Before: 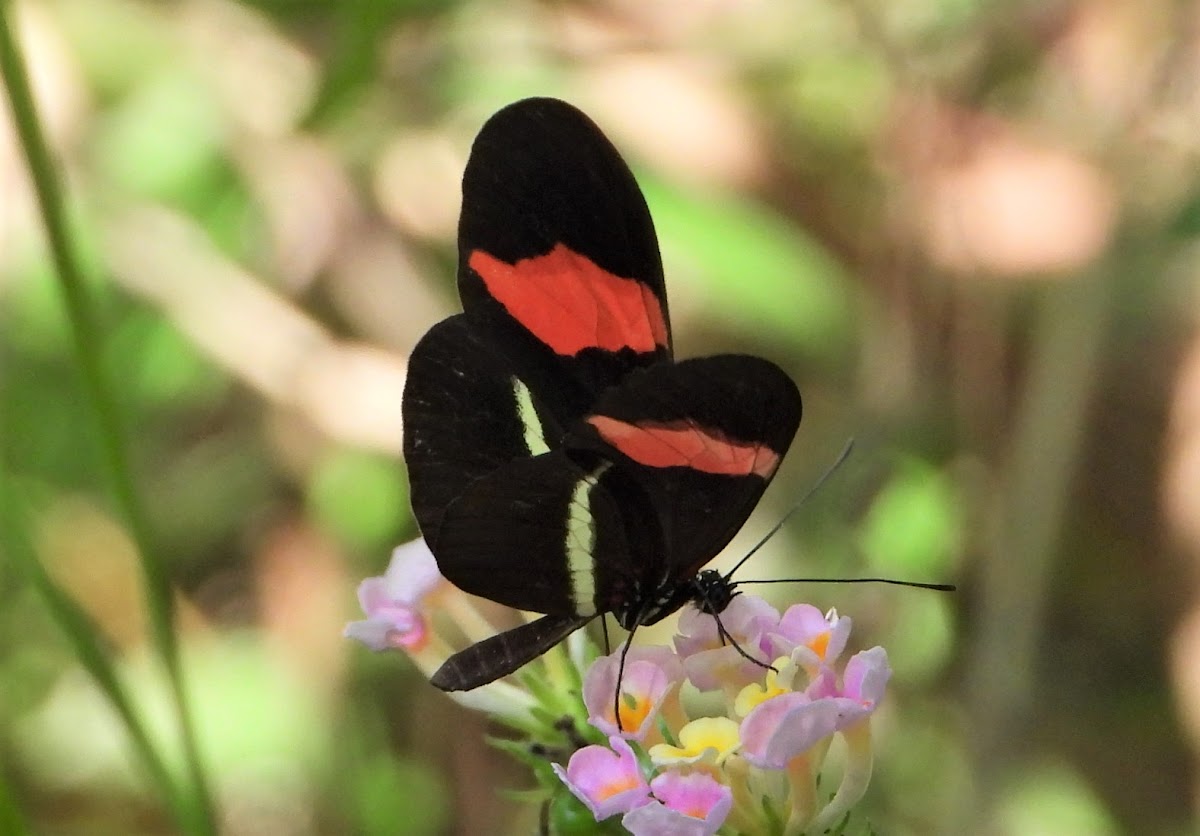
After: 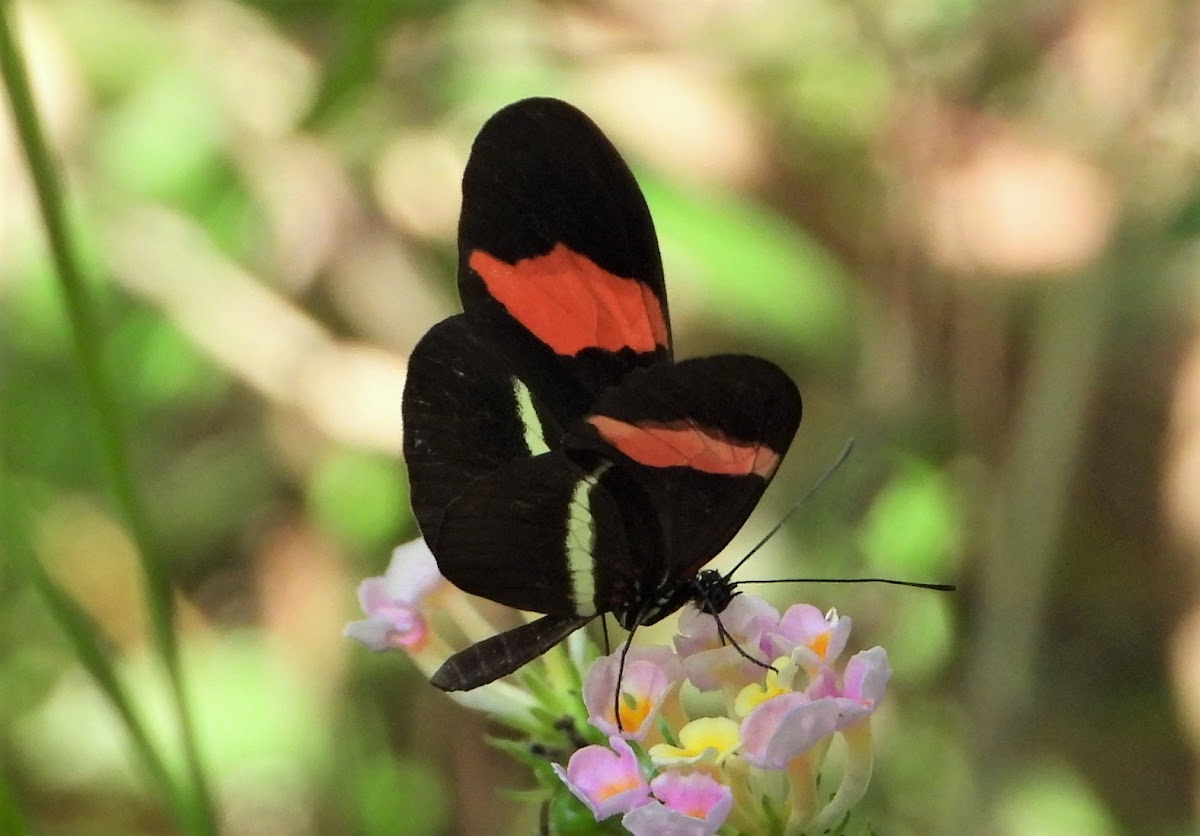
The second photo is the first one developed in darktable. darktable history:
color correction: highlights a* -4.73, highlights b* 5.06, saturation 0.97
tone equalizer: on, module defaults
